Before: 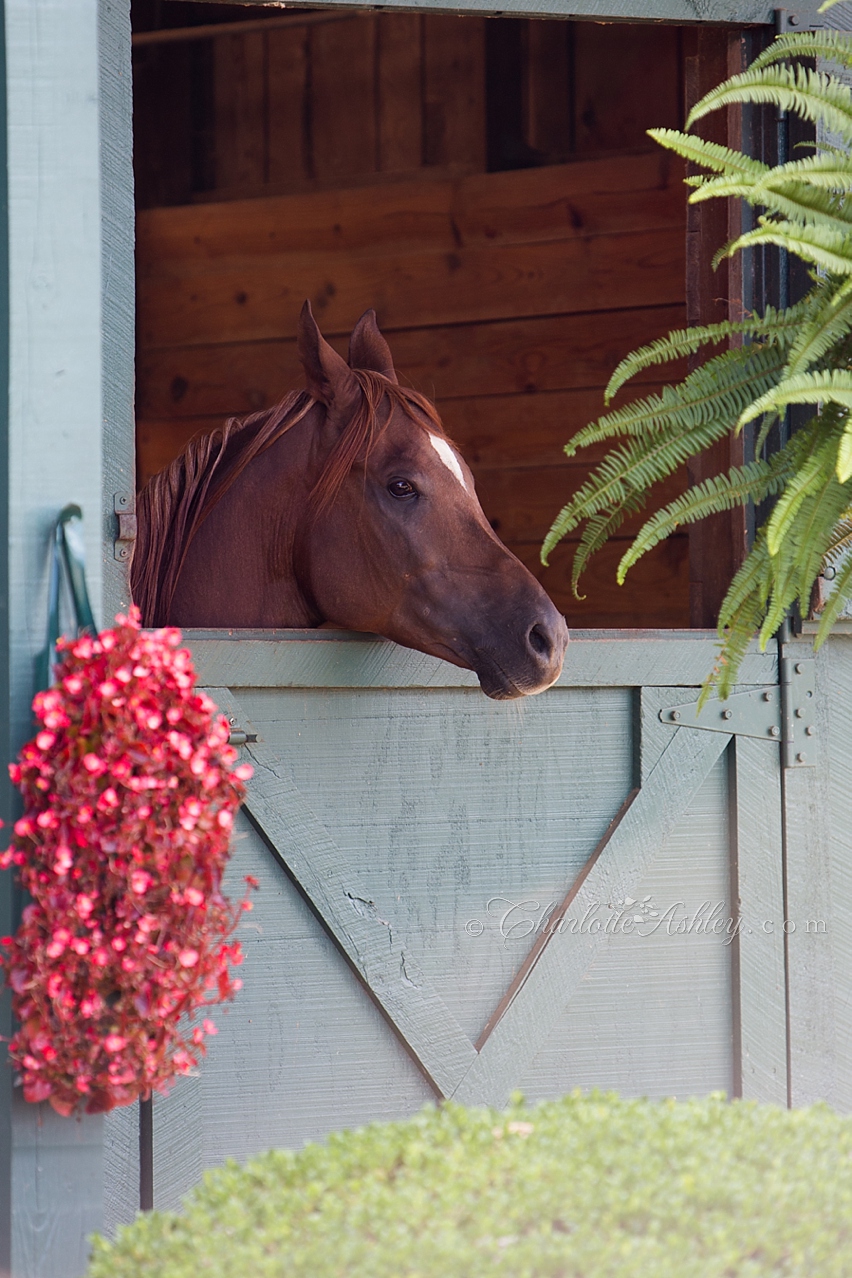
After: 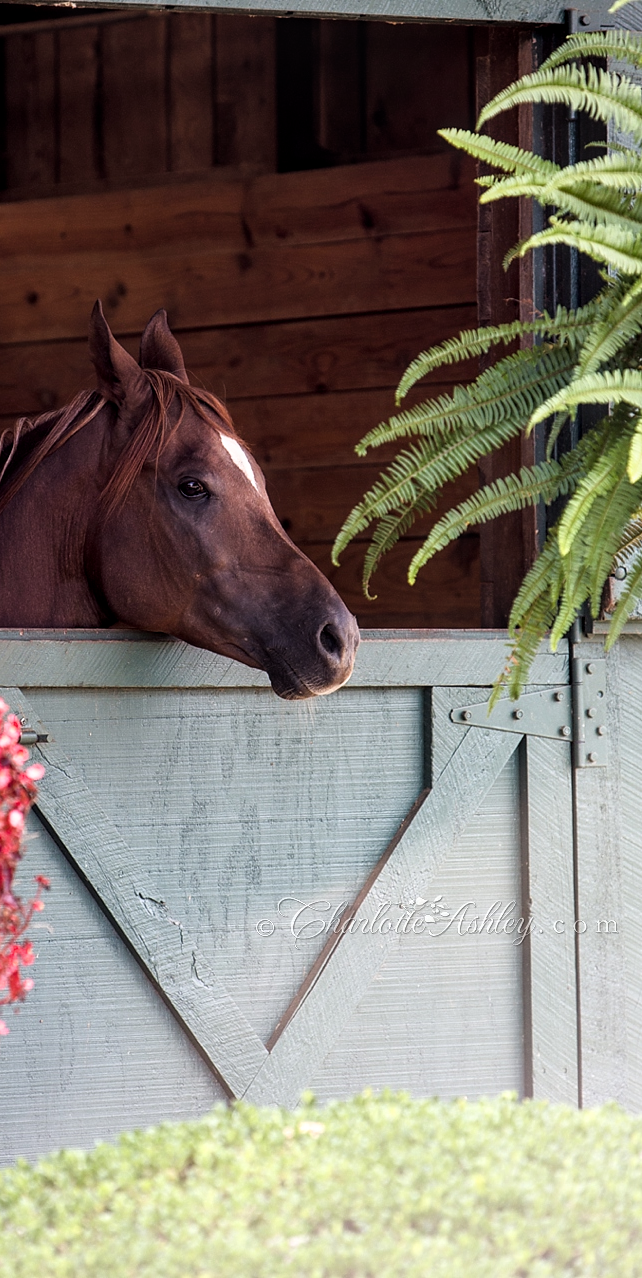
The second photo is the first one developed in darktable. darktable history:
local contrast: on, module defaults
filmic rgb: white relative exposure 2.34 EV, hardness 6.59
crop and rotate: left 24.6%
